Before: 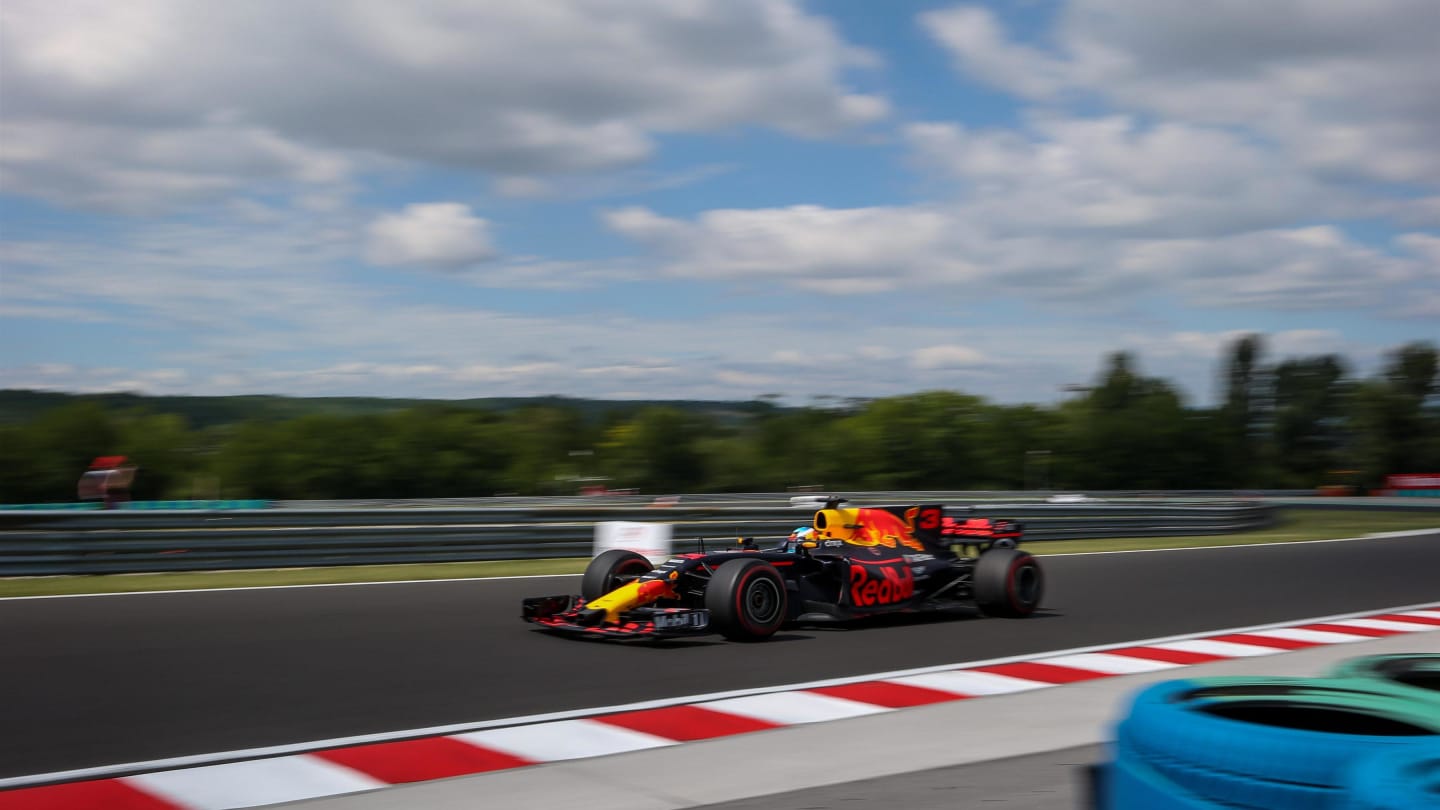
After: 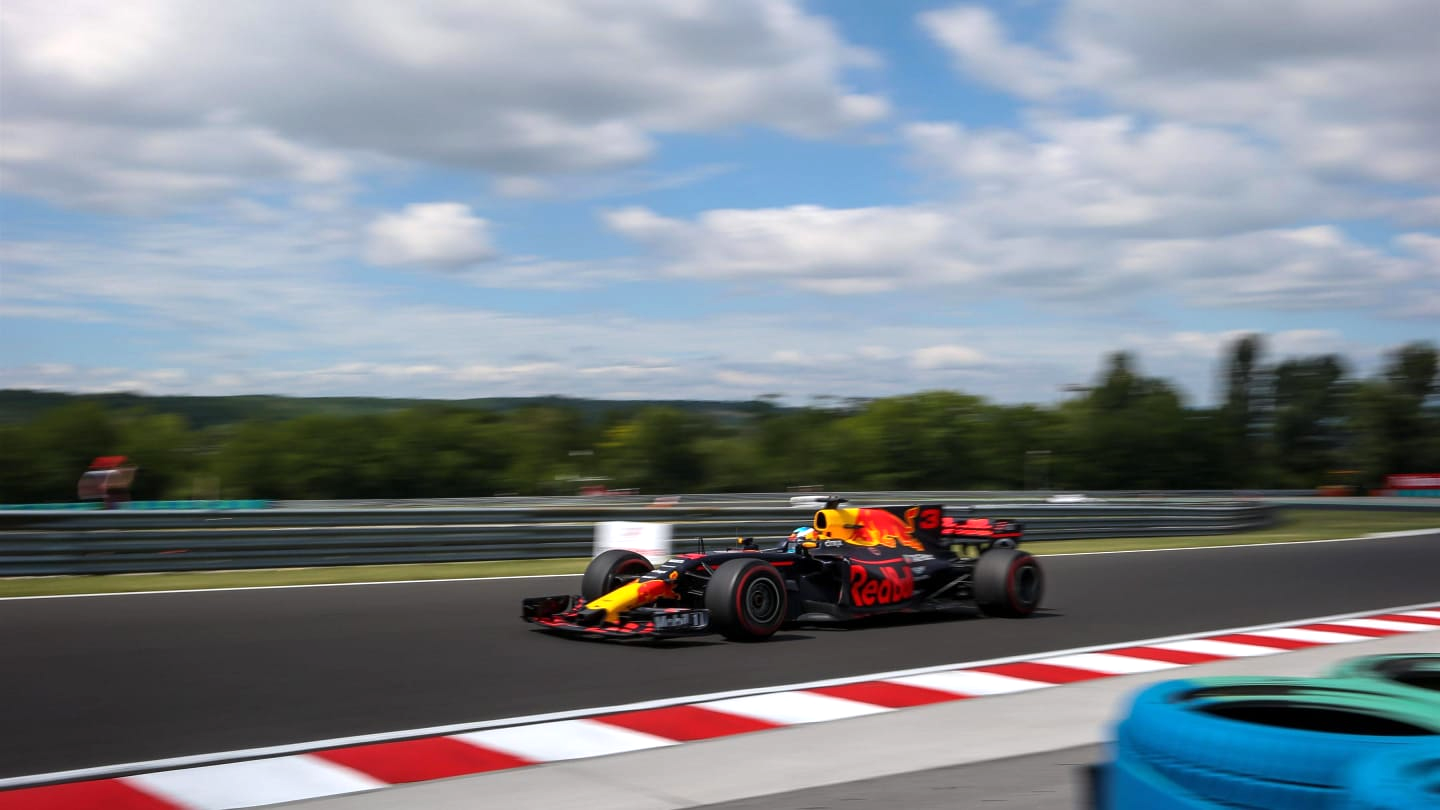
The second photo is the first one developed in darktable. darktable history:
tone equalizer: -8 EV -0.424 EV, -7 EV -0.384 EV, -6 EV -0.326 EV, -5 EV -0.228 EV, -3 EV 0.248 EV, -2 EV 0.34 EV, -1 EV 0.391 EV, +0 EV 0.427 EV, smoothing diameter 24.94%, edges refinement/feathering 8.31, preserve details guided filter
